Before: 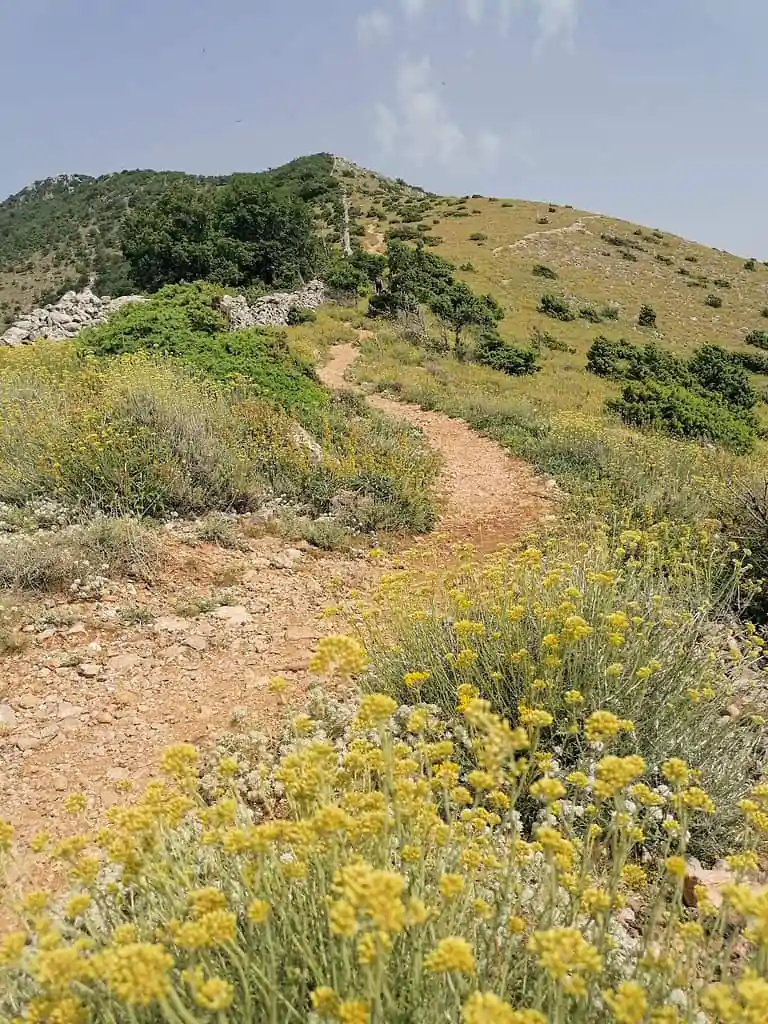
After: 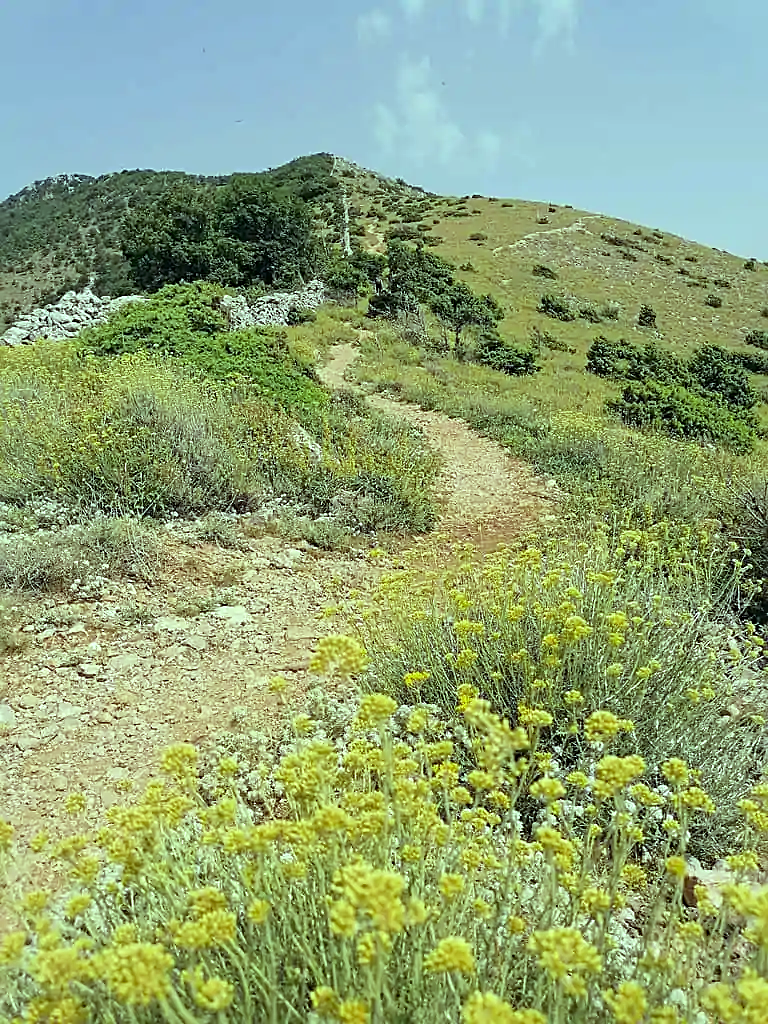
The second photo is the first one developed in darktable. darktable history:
color balance: mode lift, gamma, gain (sRGB), lift [0.997, 0.979, 1.021, 1.011], gamma [1, 1.084, 0.916, 0.998], gain [1, 0.87, 1.13, 1.101], contrast 4.55%, contrast fulcrum 38.24%, output saturation 104.09%
sharpen: on, module defaults
color correction: highlights b* 3
